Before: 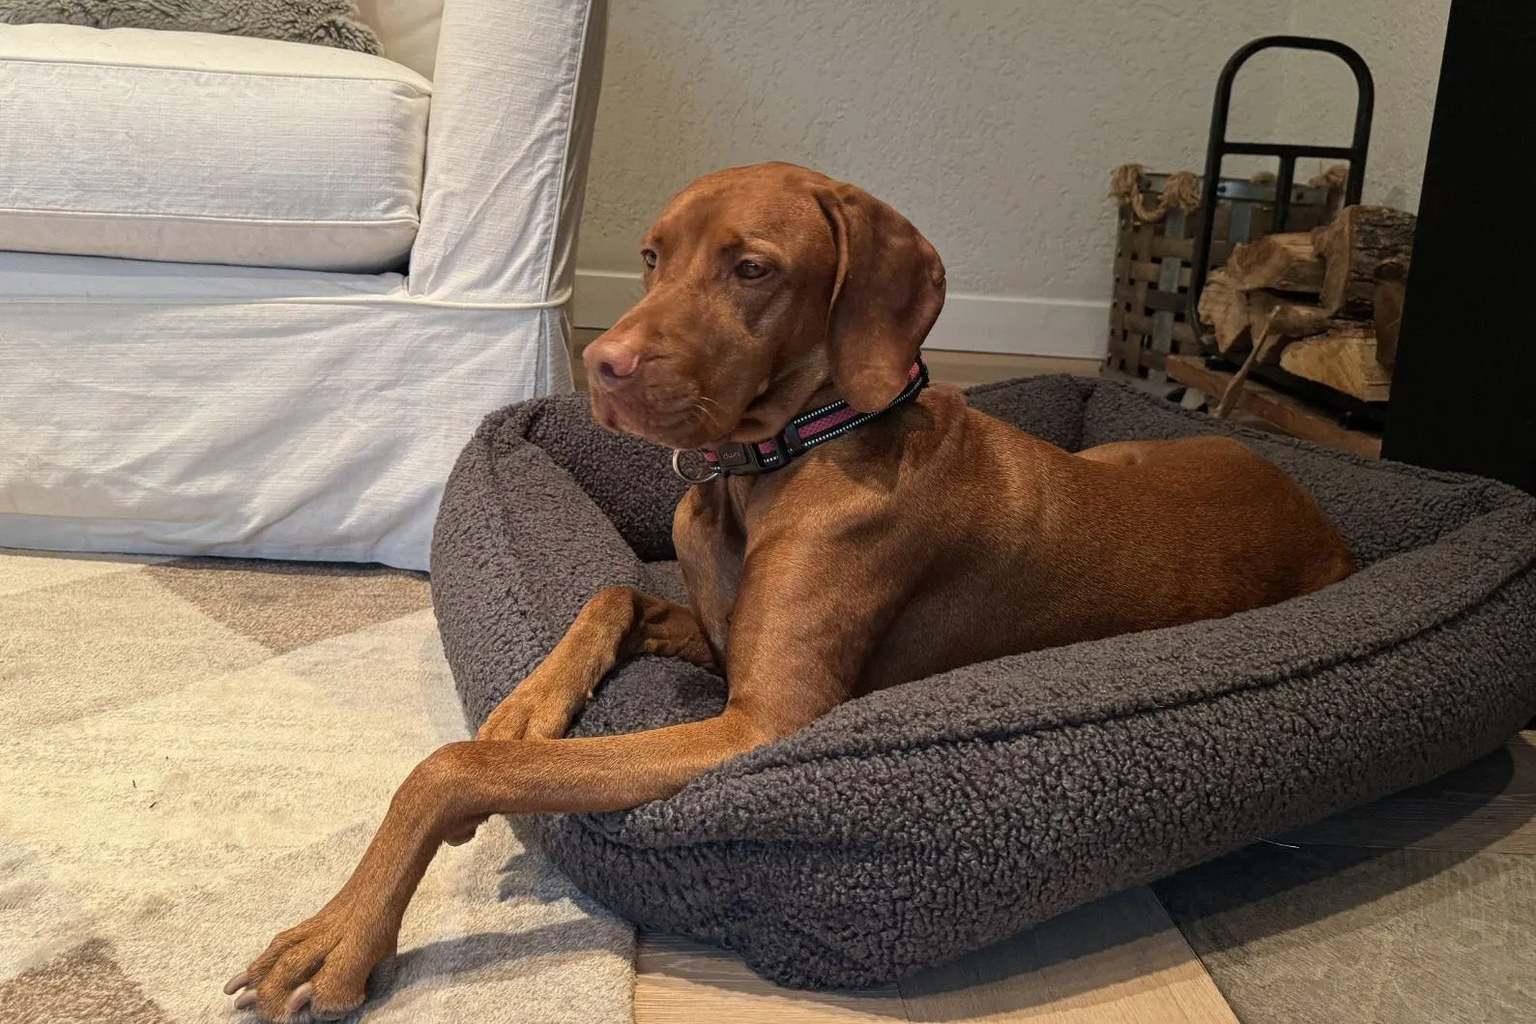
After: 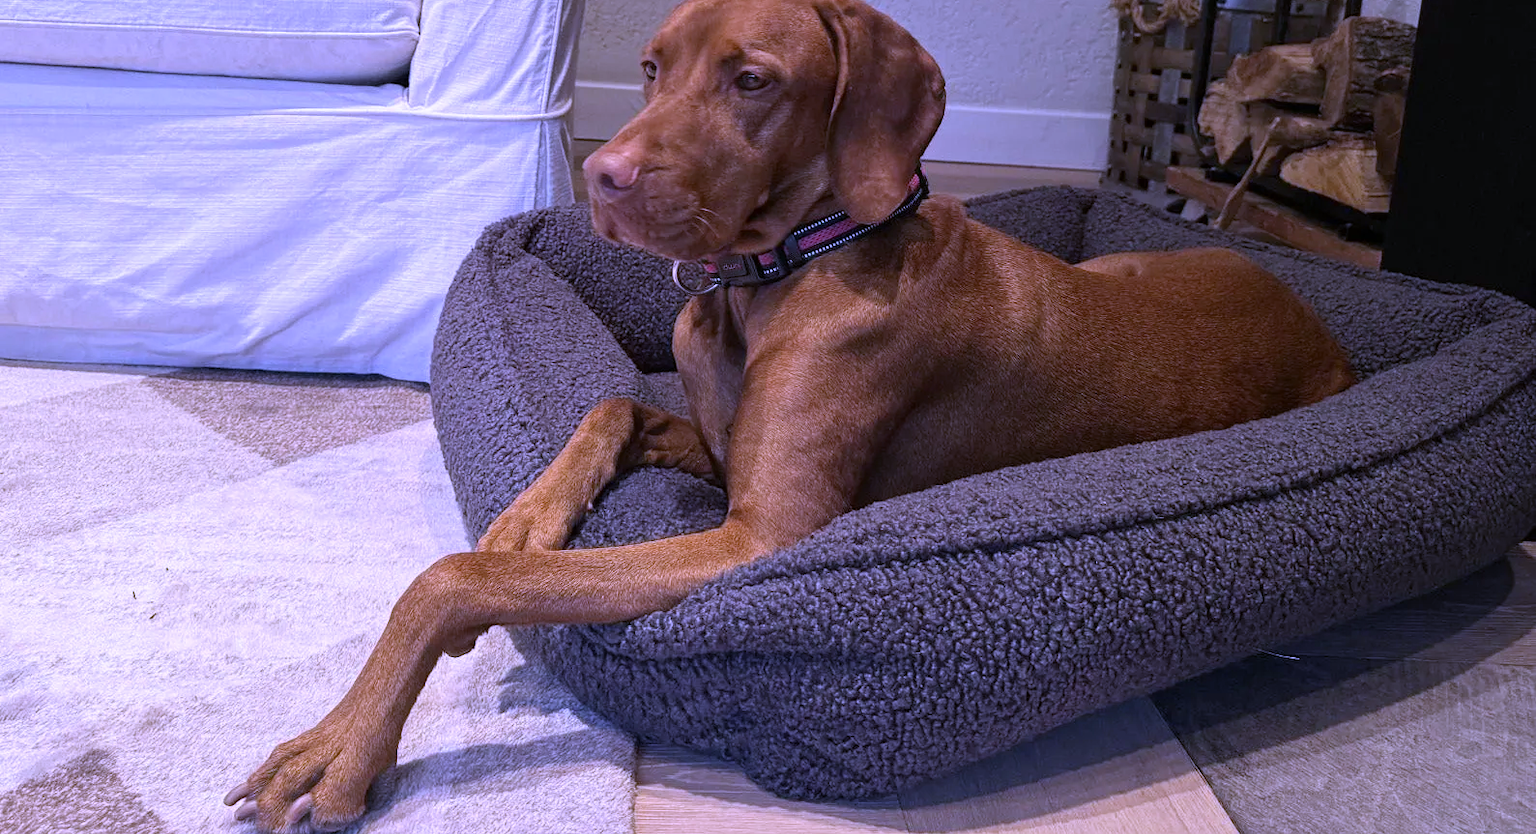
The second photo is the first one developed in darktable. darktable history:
white balance: red 0.98, blue 1.61
crop and rotate: top 18.507%
